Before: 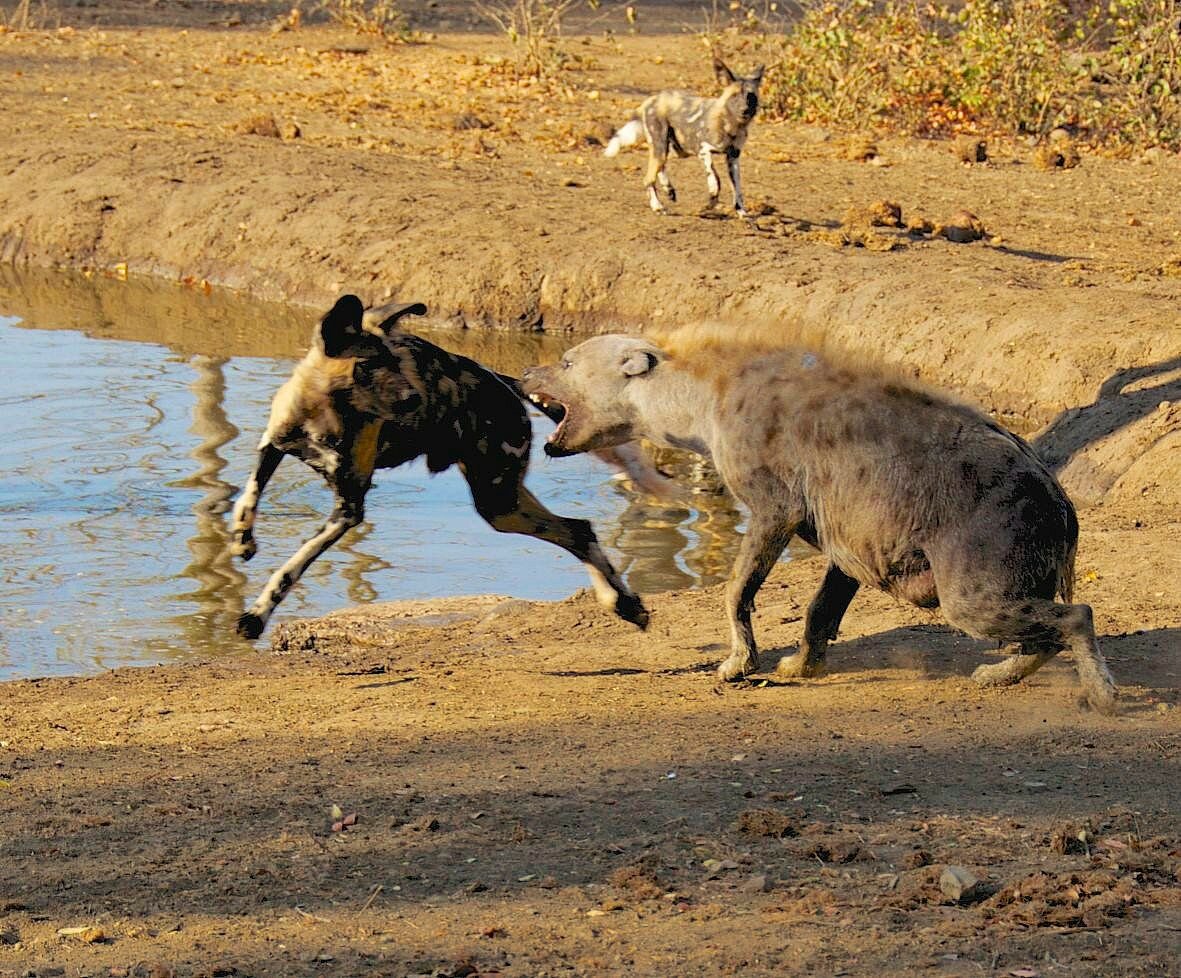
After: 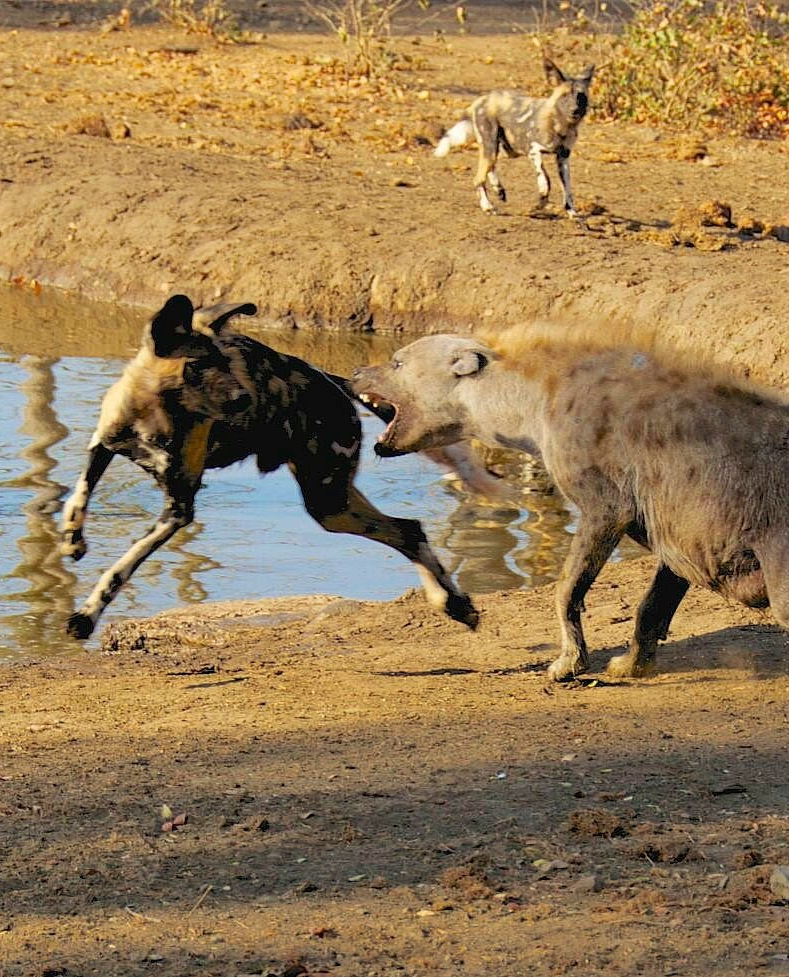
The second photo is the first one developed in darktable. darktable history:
crop and rotate: left 14.498%, right 18.615%
